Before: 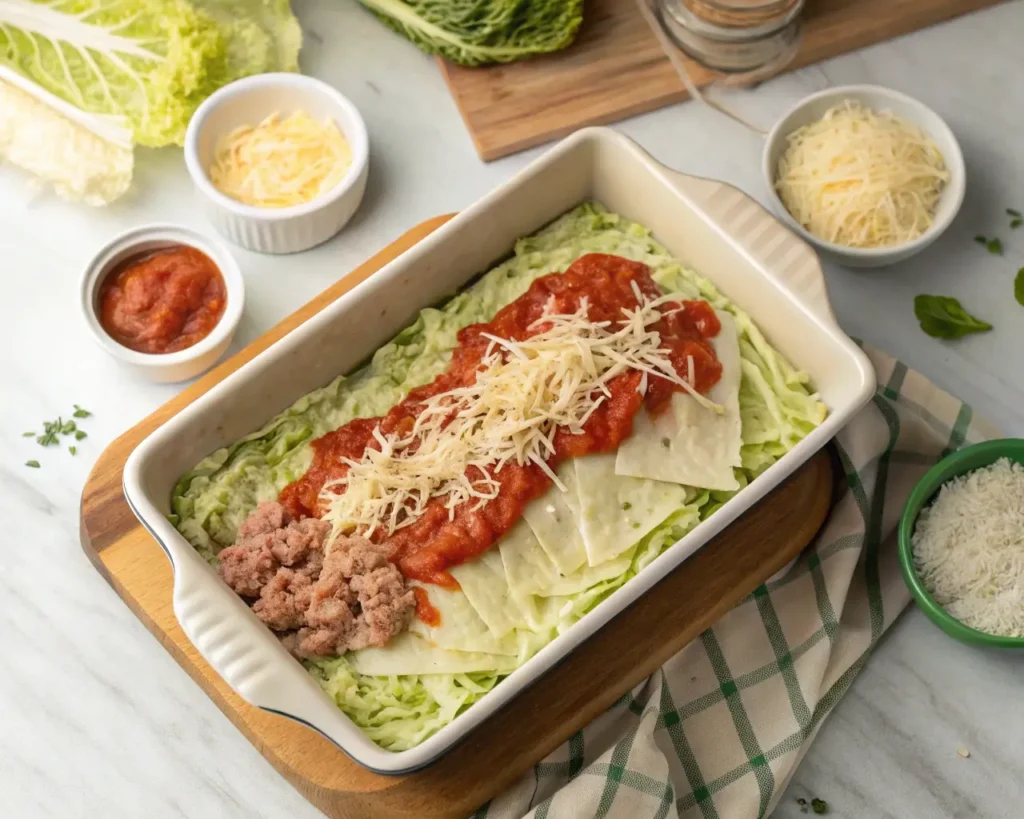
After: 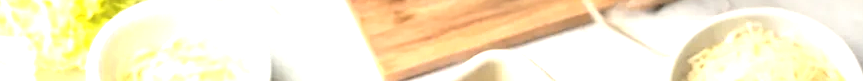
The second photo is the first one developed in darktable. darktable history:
crop and rotate: left 9.644%, top 9.491%, right 6.021%, bottom 80.509%
tone equalizer: -8 EV -0.75 EV, -7 EV -0.7 EV, -6 EV -0.6 EV, -5 EV -0.4 EV, -3 EV 0.4 EV, -2 EV 0.6 EV, -1 EV 0.7 EV, +0 EV 0.75 EV, edges refinement/feathering 500, mask exposure compensation -1.57 EV, preserve details no
exposure: black level correction 0, exposure 0.7 EV, compensate exposure bias true, compensate highlight preservation false
